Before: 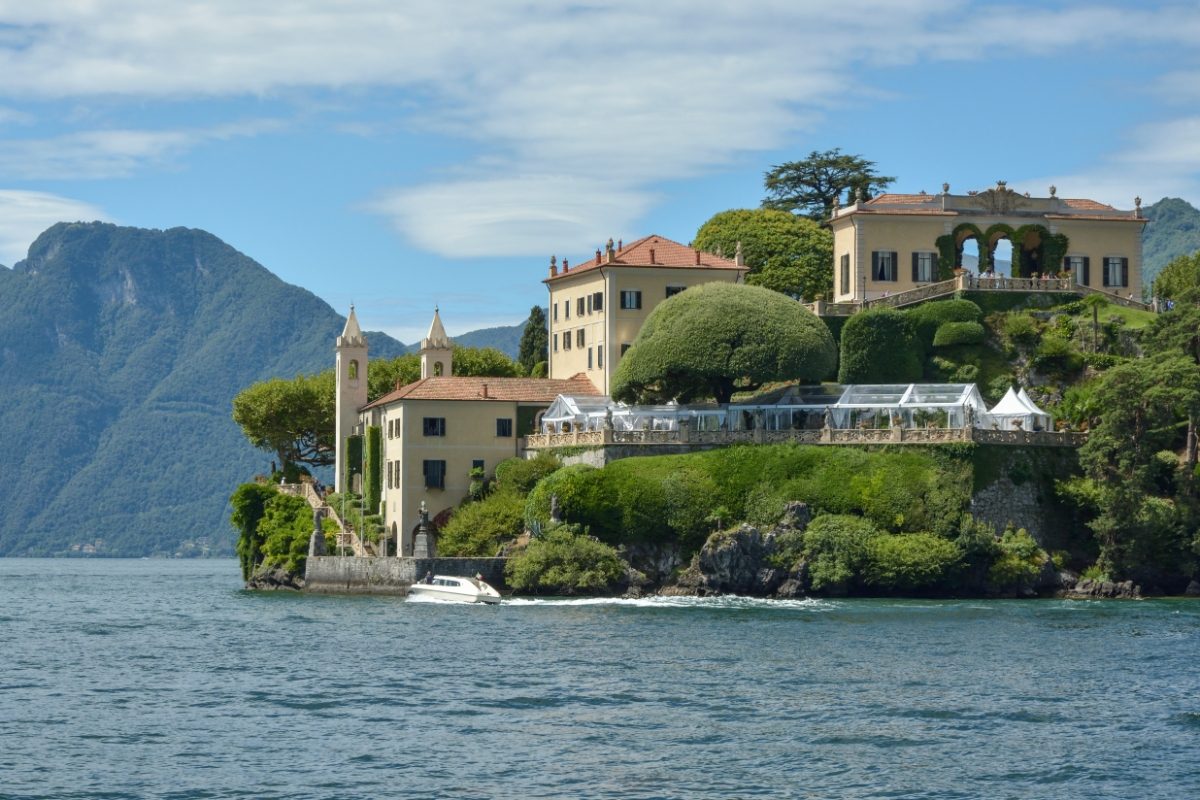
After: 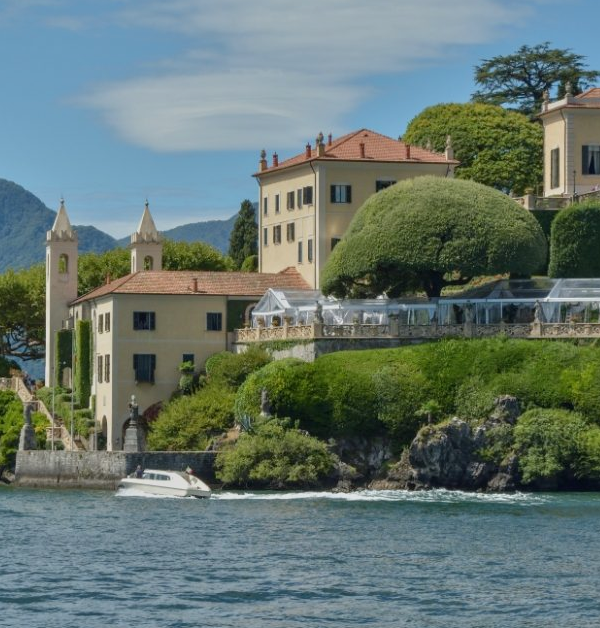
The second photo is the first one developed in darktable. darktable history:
crop and rotate: angle 0.023°, left 24.197%, top 13.233%, right 25.735%, bottom 8.192%
tone equalizer: -8 EV -0.002 EV, -7 EV 0.005 EV, -6 EV -0.043 EV, -5 EV 0.016 EV, -4 EV -0.019 EV, -3 EV 0.027 EV, -2 EV -0.089 EV, -1 EV -0.295 EV, +0 EV -0.587 EV
color correction: highlights a* 0.075, highlights b* -0.491
